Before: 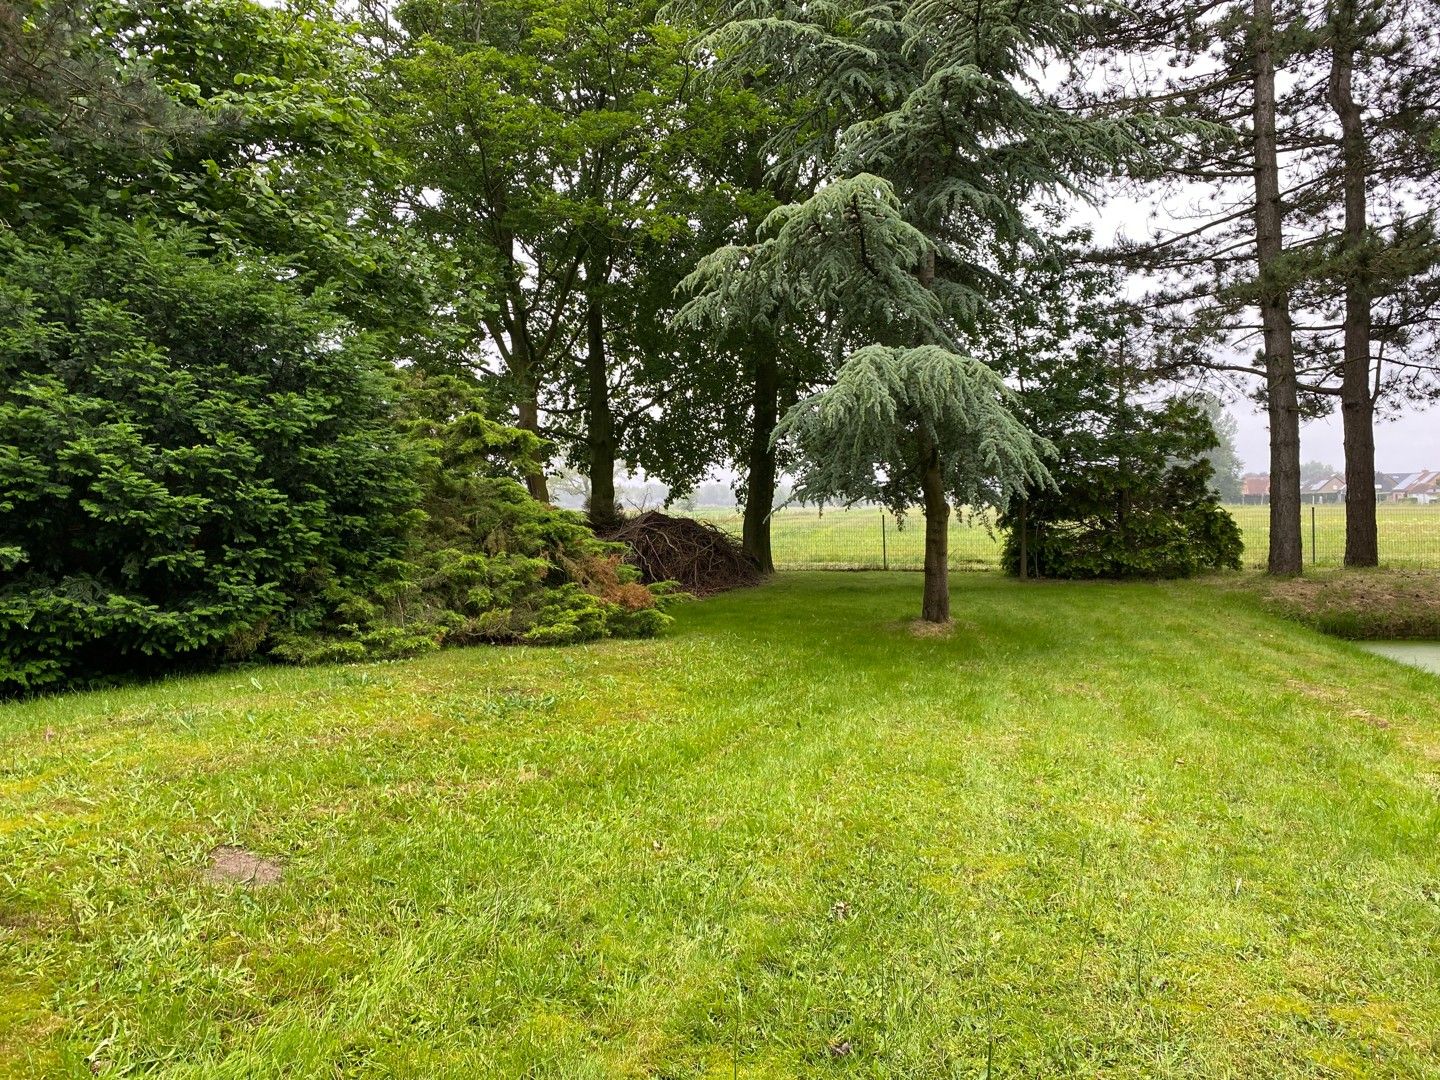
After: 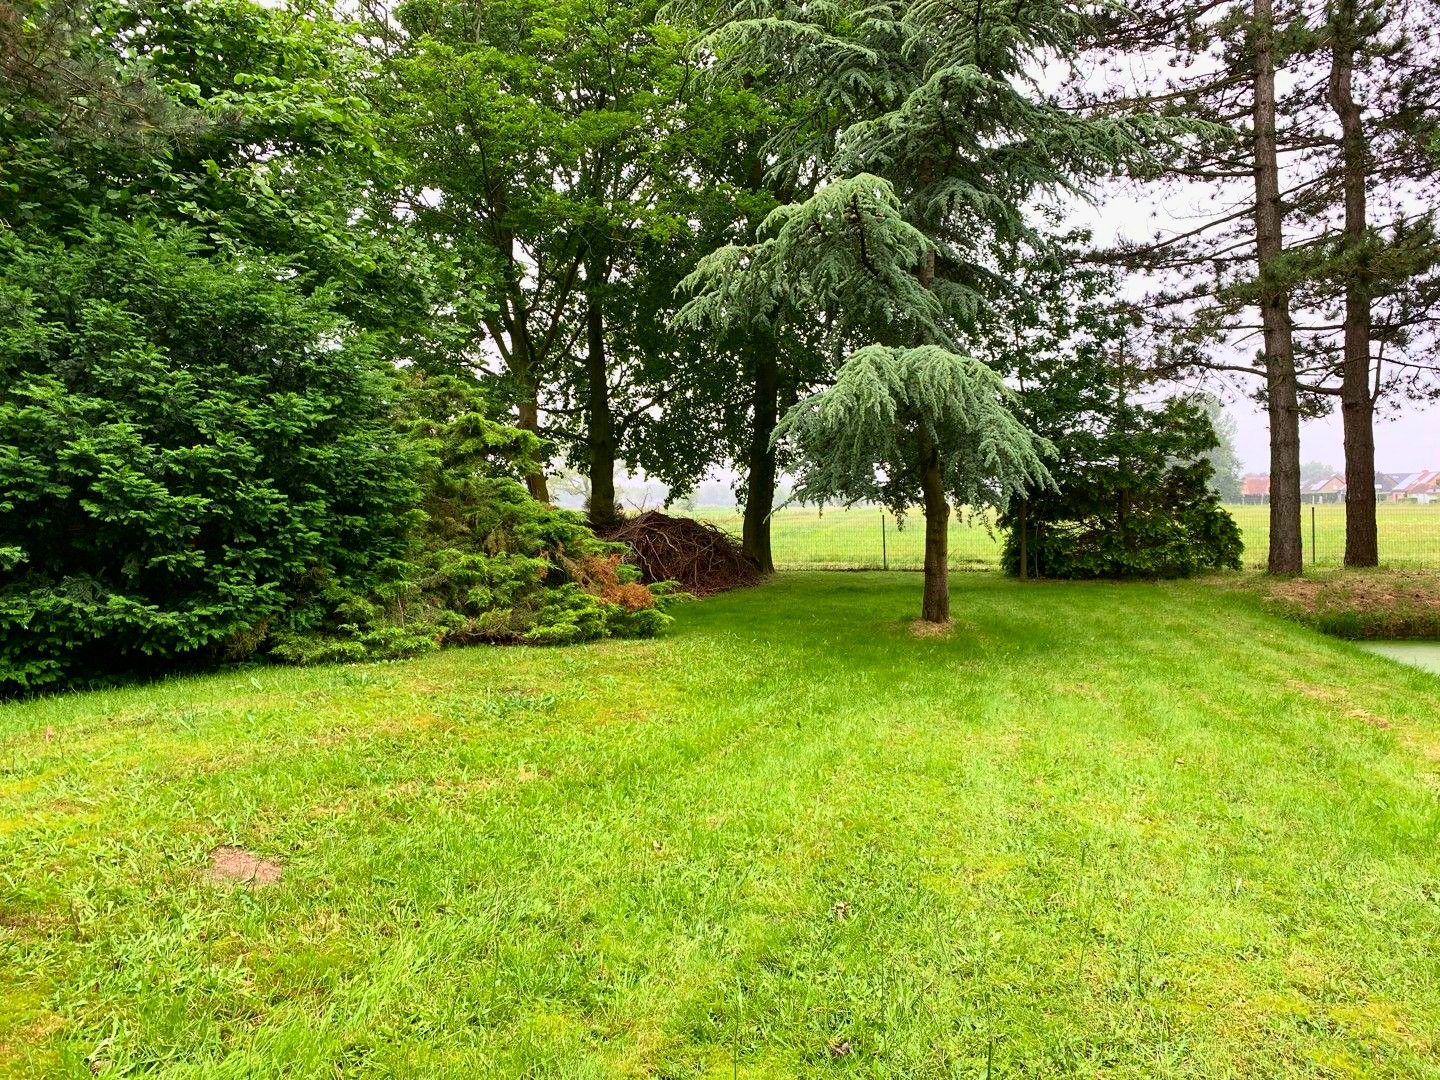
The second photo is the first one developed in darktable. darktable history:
tone curve: curves: ch0 [(0, 0) (0.091, 0.075) (0.409, 0.457) (0.733, 0.82) (0.844, 0.908) (0.909, 0.942) (1, 0.973)]; ch1 [(0, 0) (0.437, 0.404) (0.5, 0.5) (0.529, 0.556) (0.58, 0.606) (0.616, 0.654) (1, 1)]; ch2 [(0, 0) (0.442, 0.415) (0.5, 0.5) (0.535, 0.557) (0.585, 0.62) (1, 1)], color space Lab, independent channels, preserve colors none
